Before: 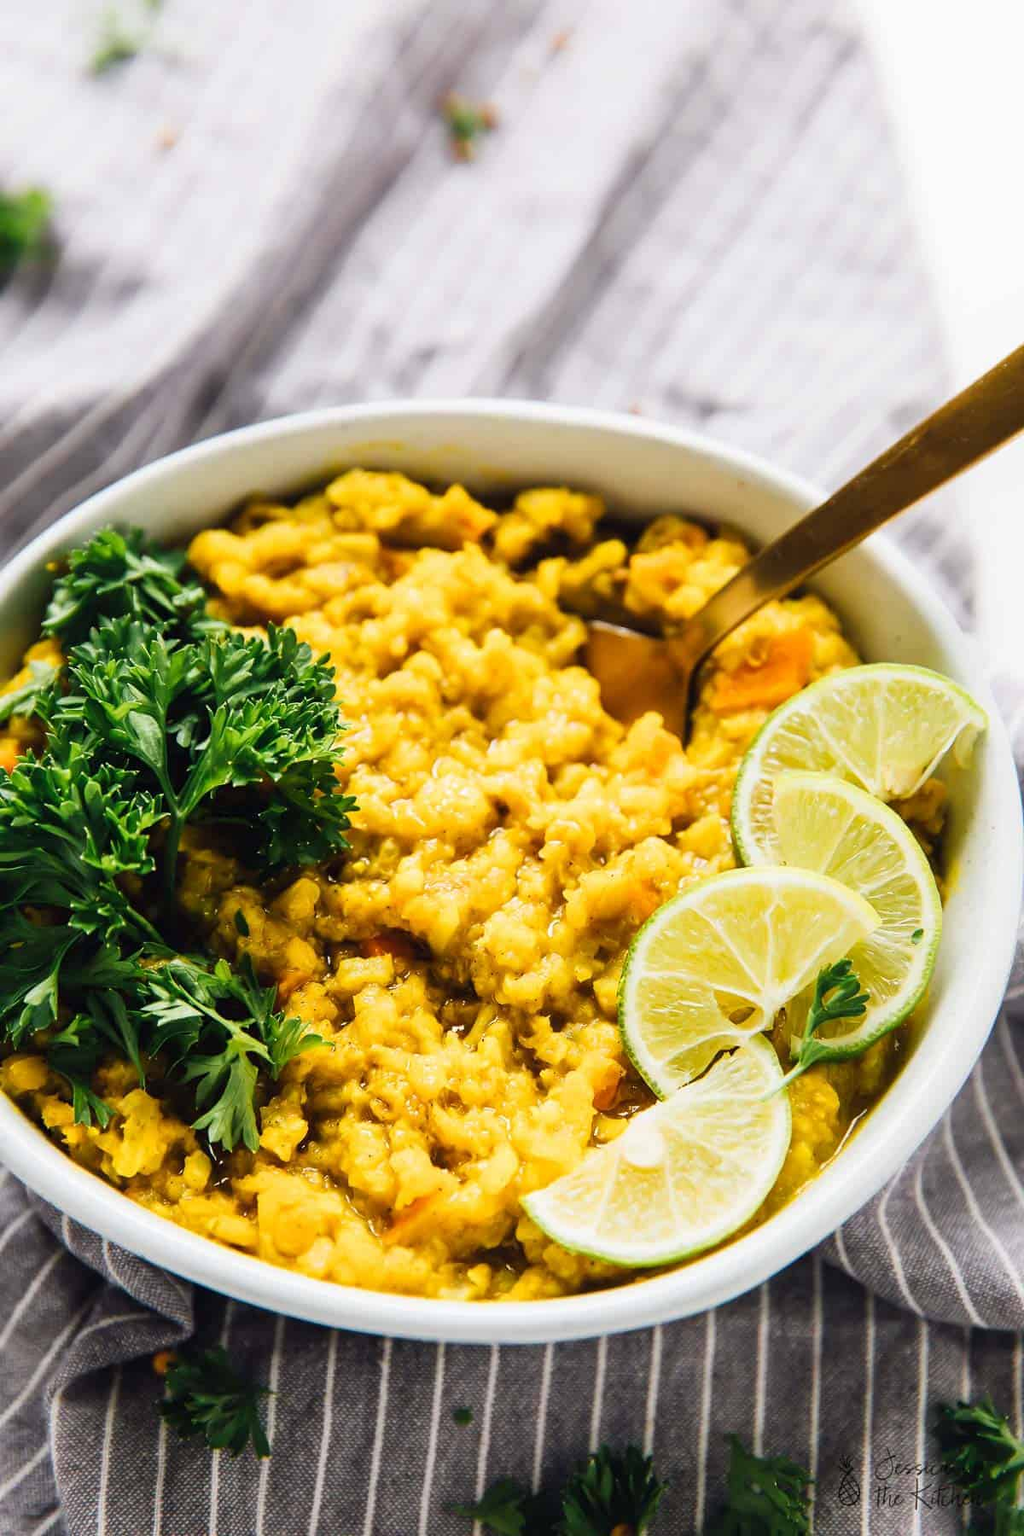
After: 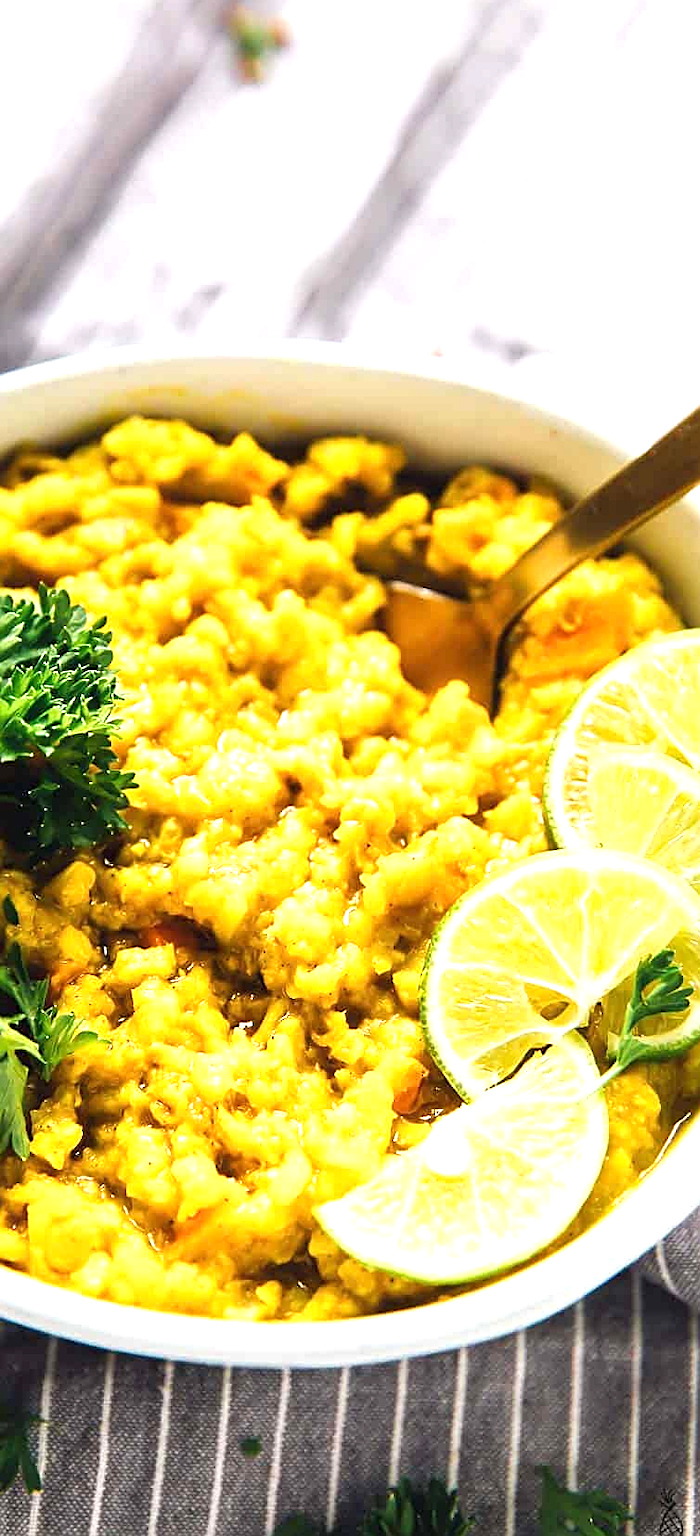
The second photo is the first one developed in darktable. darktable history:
exposure: black level correction 0, exposure 0.69 EV, compensate highlight preservation false
crop and rotate: left 22.737%, top 5.646%, right 14.267%, bottom 2.363%
sharpen: on, module defaults
